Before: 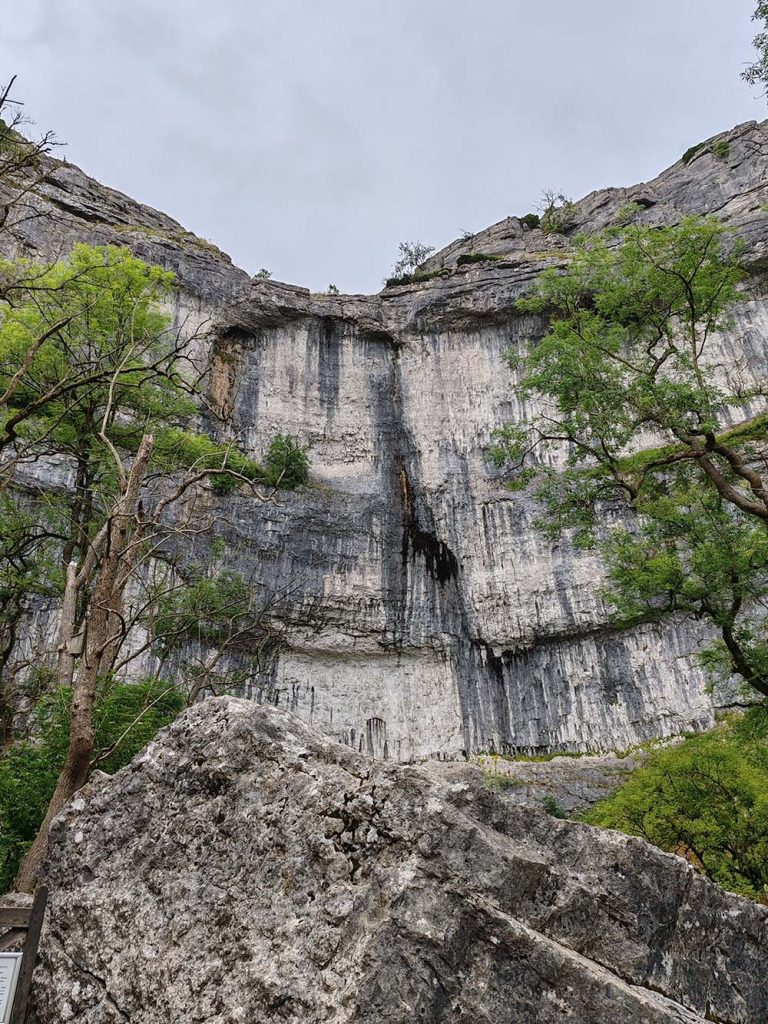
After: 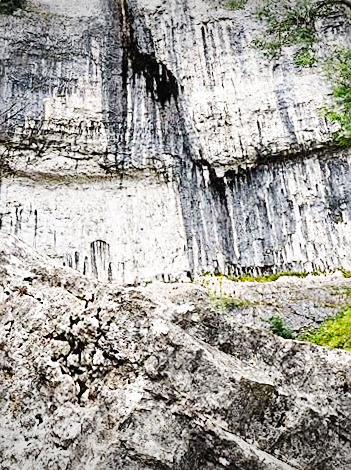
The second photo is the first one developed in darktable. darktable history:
white balance: emerald 1
base curve: curves: ch0 [(0, 0.003) (0.001, 0.002) (0.006, 0.004) (0.02, 0.022) (0.048, 0.086) (0.094, 0.234) (0.162, 0.431) (0.258, 0.629) (0.385, 0.8) (0.548, 0.918) (0.751, 0.988) (1, 1)], preserve colors none
vignetting: fall-off start 100%, brightness -0.282, width/height ratio 1.31
crop: left 35.976%, top 45.819%, right 18.162%, bottom 5.807%
exposure: exposure 0.127 EV, compensate highlight preservation false
sharpen: on, module defaults
rotate and perspective: rotation -1.32°, lens shift (horizontal) -0.031, crop left 0.015, crop right 0.985, crop top 0.047, crop bottom 0.982
levels: levels [0, 0.51, 1]
